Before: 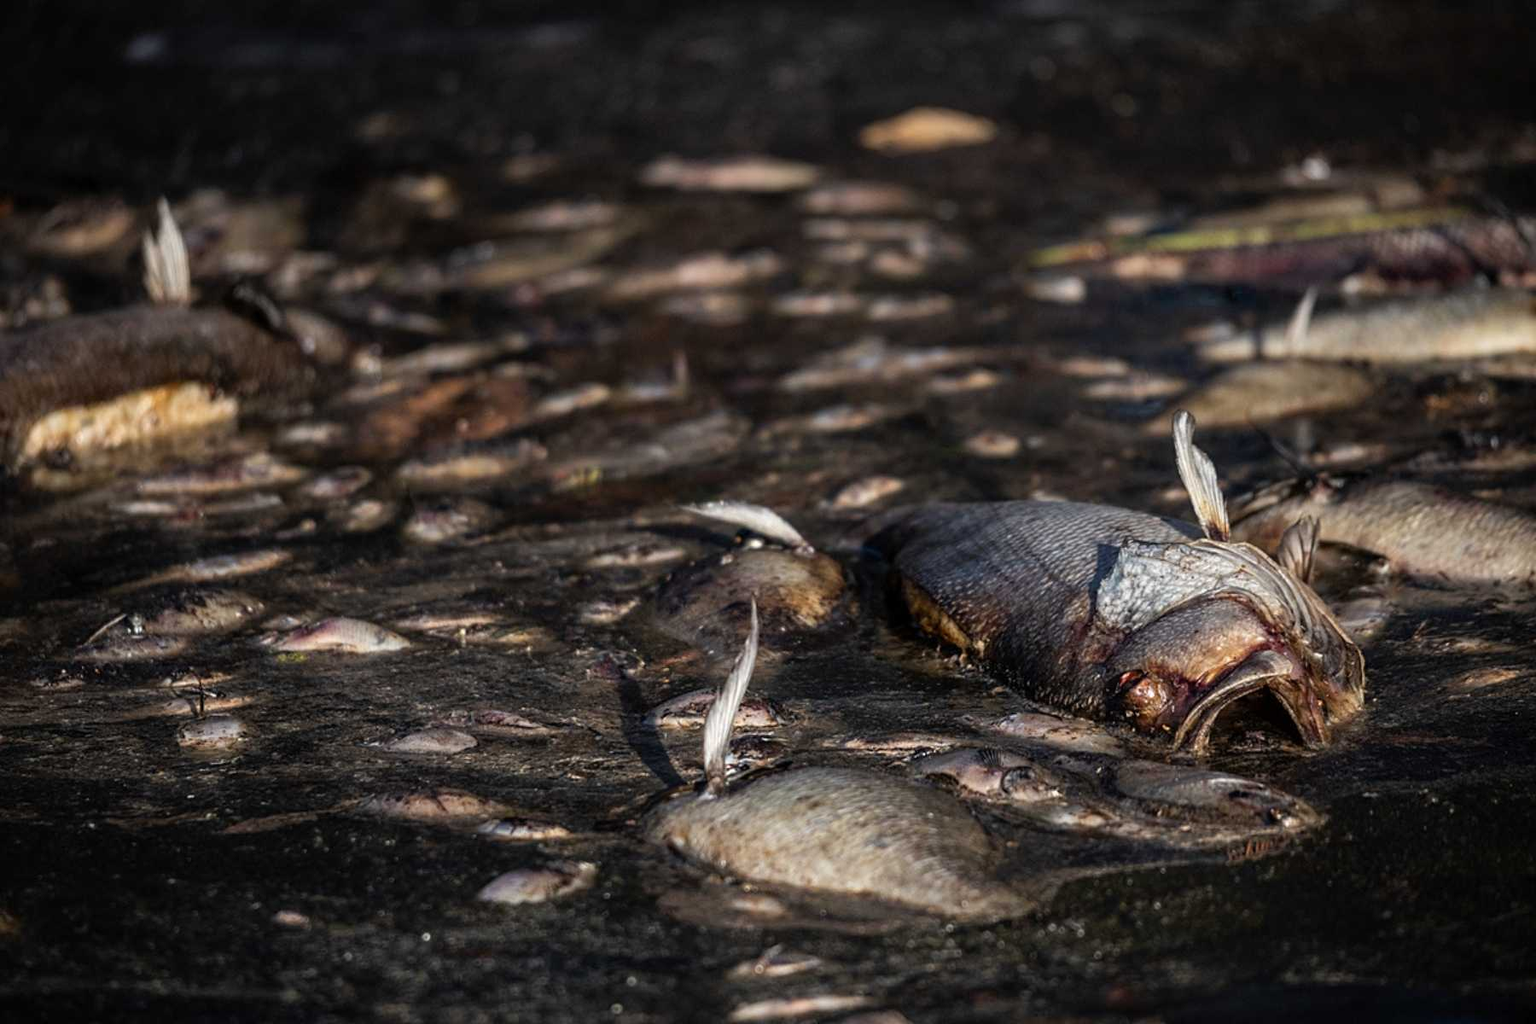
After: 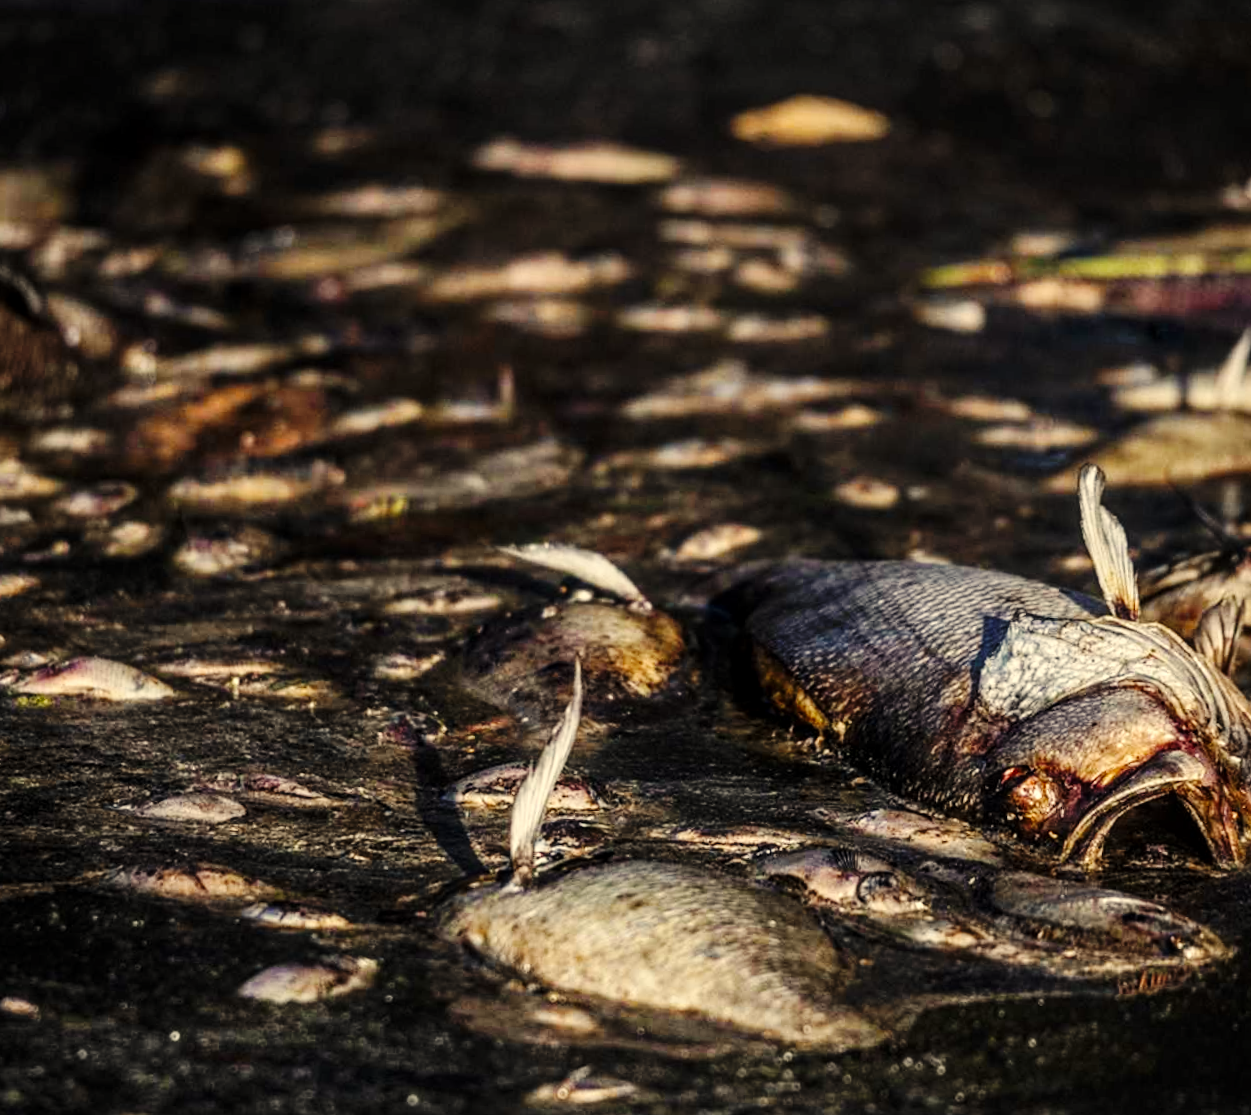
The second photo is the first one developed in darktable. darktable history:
base curve: curves: ch0 [(0, 0) (0.036, 0.025) (0.121, 0.166) (0.206, 0.329) (0.605, 0.79) (1, 1)], preserve colors none
crop and rotate: angle -2.9°, left 14.209%, top 0.032%, right 11.061%, bottom 0.045%
local contrast: on, module defaults
color correction: highlights a* 1.34, highlights b* 17.2
